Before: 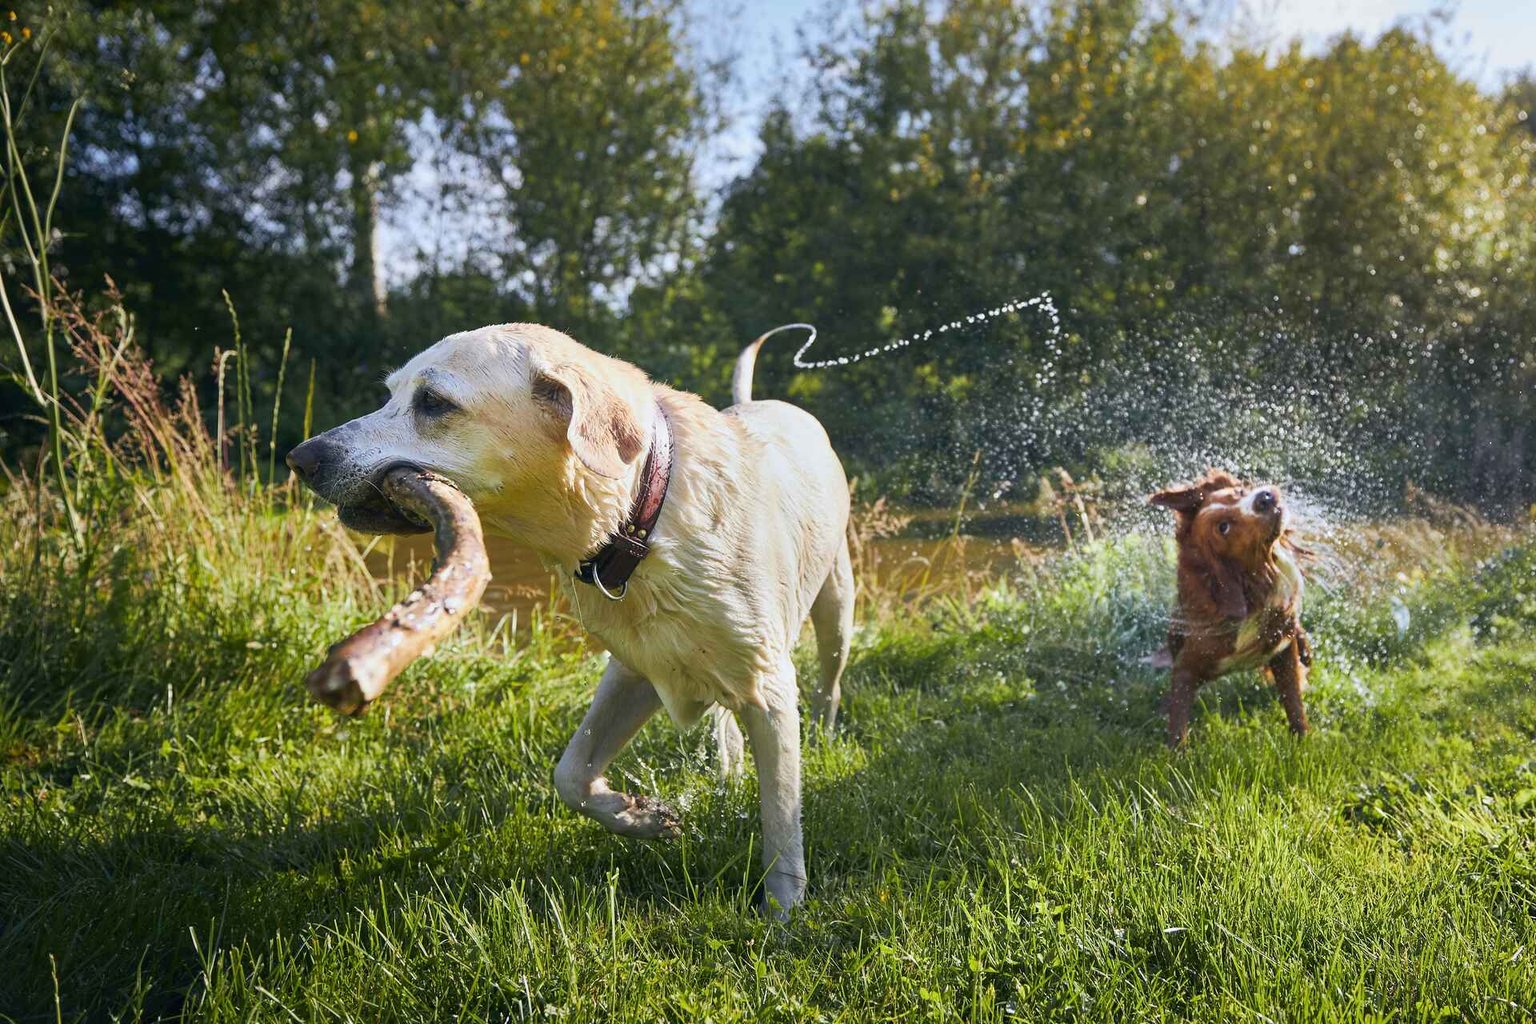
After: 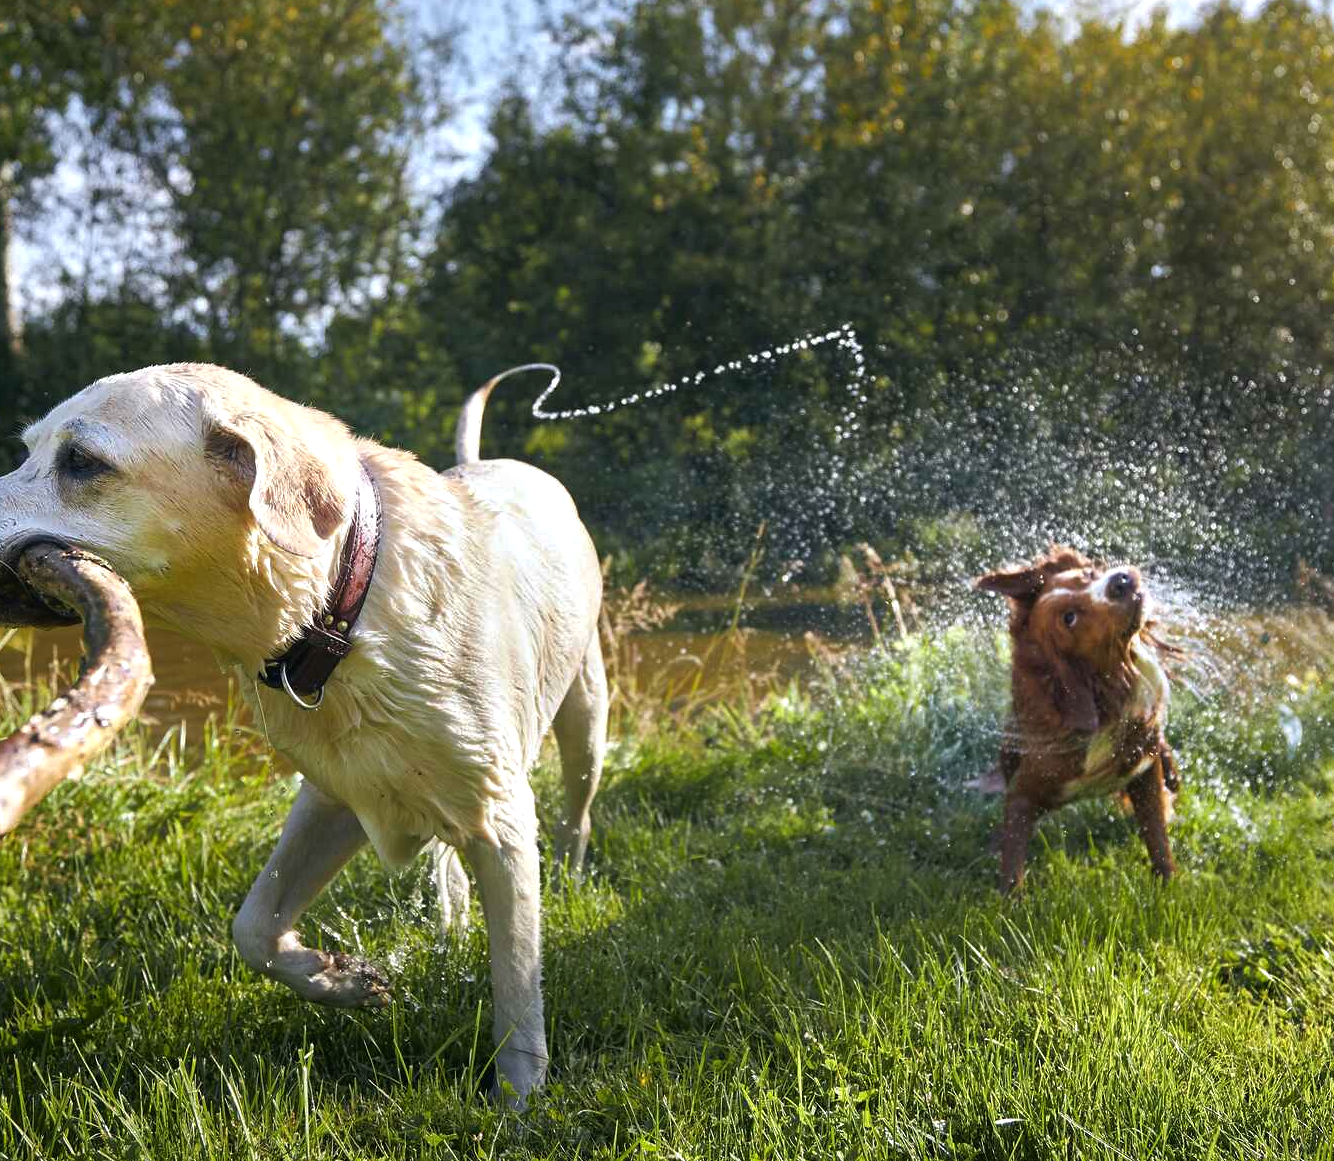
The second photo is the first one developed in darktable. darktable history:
crop and rotate: left 24.002%, top 3.217%, right 6.506%, bottom 6.066%
tone equalizer: -8 EV -0.402 EV, -7 EV -0.396 EV, -6 EV -0.3 EV, -5 EV -0.261 EV, -3 EV 0.25 EV, -2 EV 0.311 EV, -1 EV 0.38 EV, +0 EV 0.392 EV
color balance rgb: highlights gain › chroma 0.161%, highlights gain › hue 331.42°, shadows fall-off 299.643%, white fulcrum 2 EV, highlights fall-off 298.628%, linear chroma grading › global chroma 0.347%, perceptual saturation grading › global saturation 0.416%, perceptual brilliance grading › global brilliance -17.327%, perceptual brilliance grading › highlights 29.252%, mask middle-gray fulcrum 99.637%, global vibrance 20%, contrast gray fulcrum 38.374%
